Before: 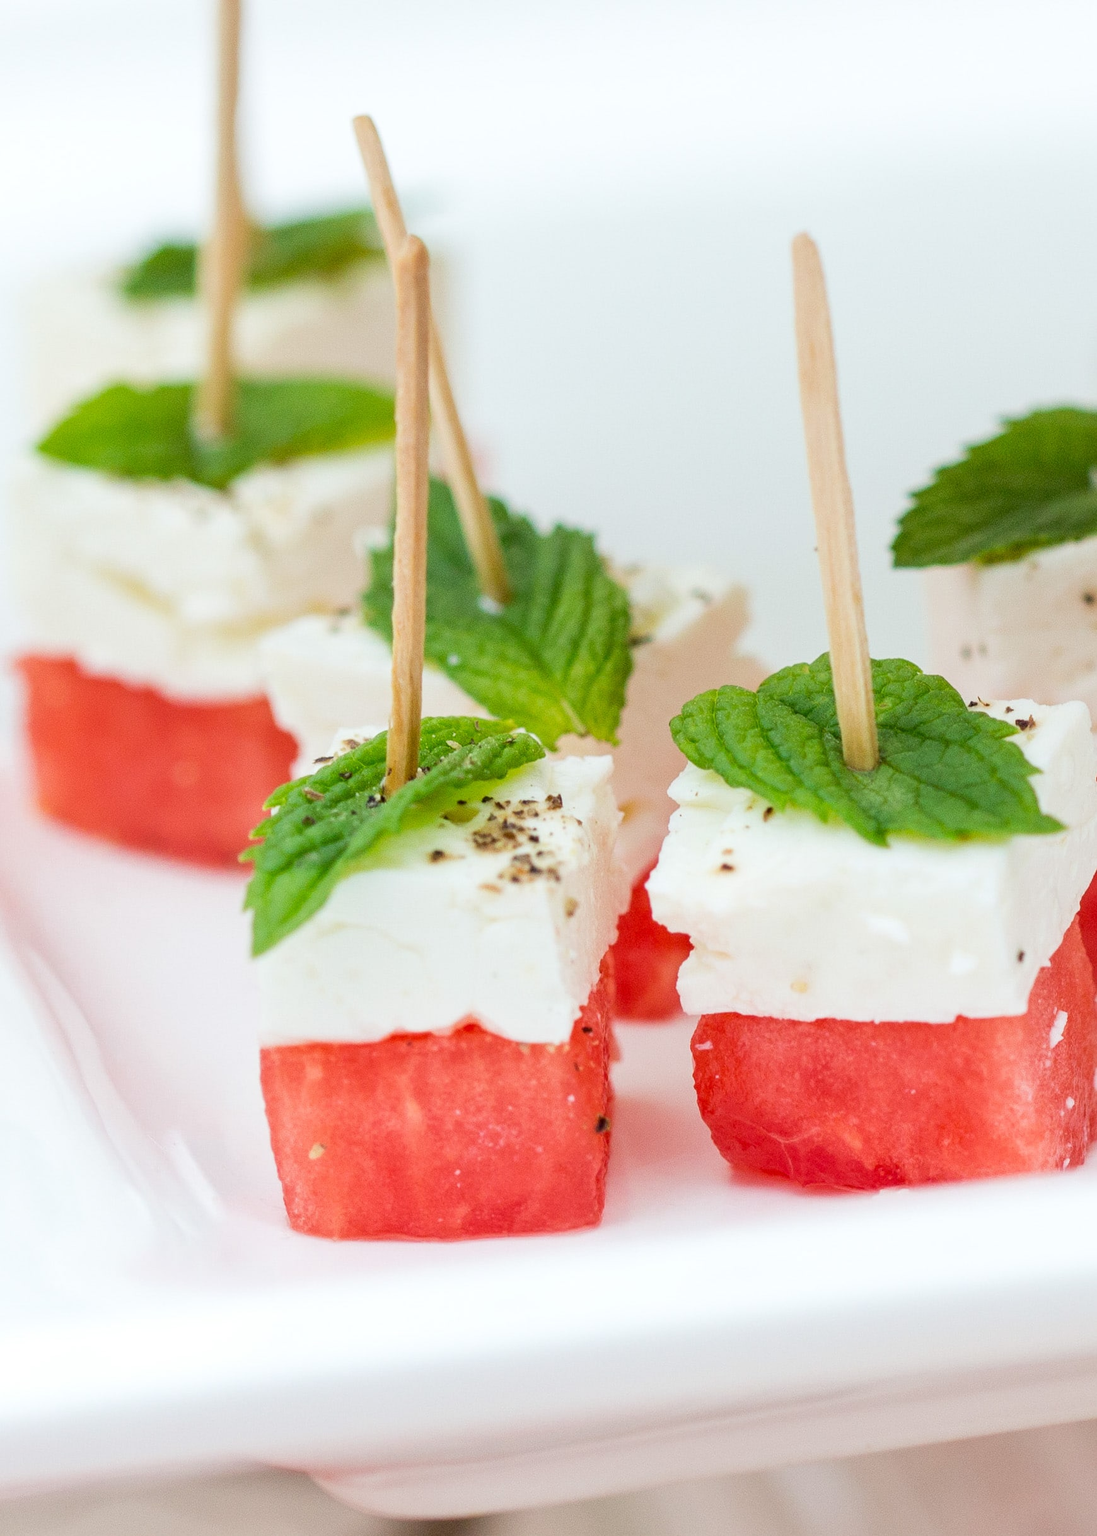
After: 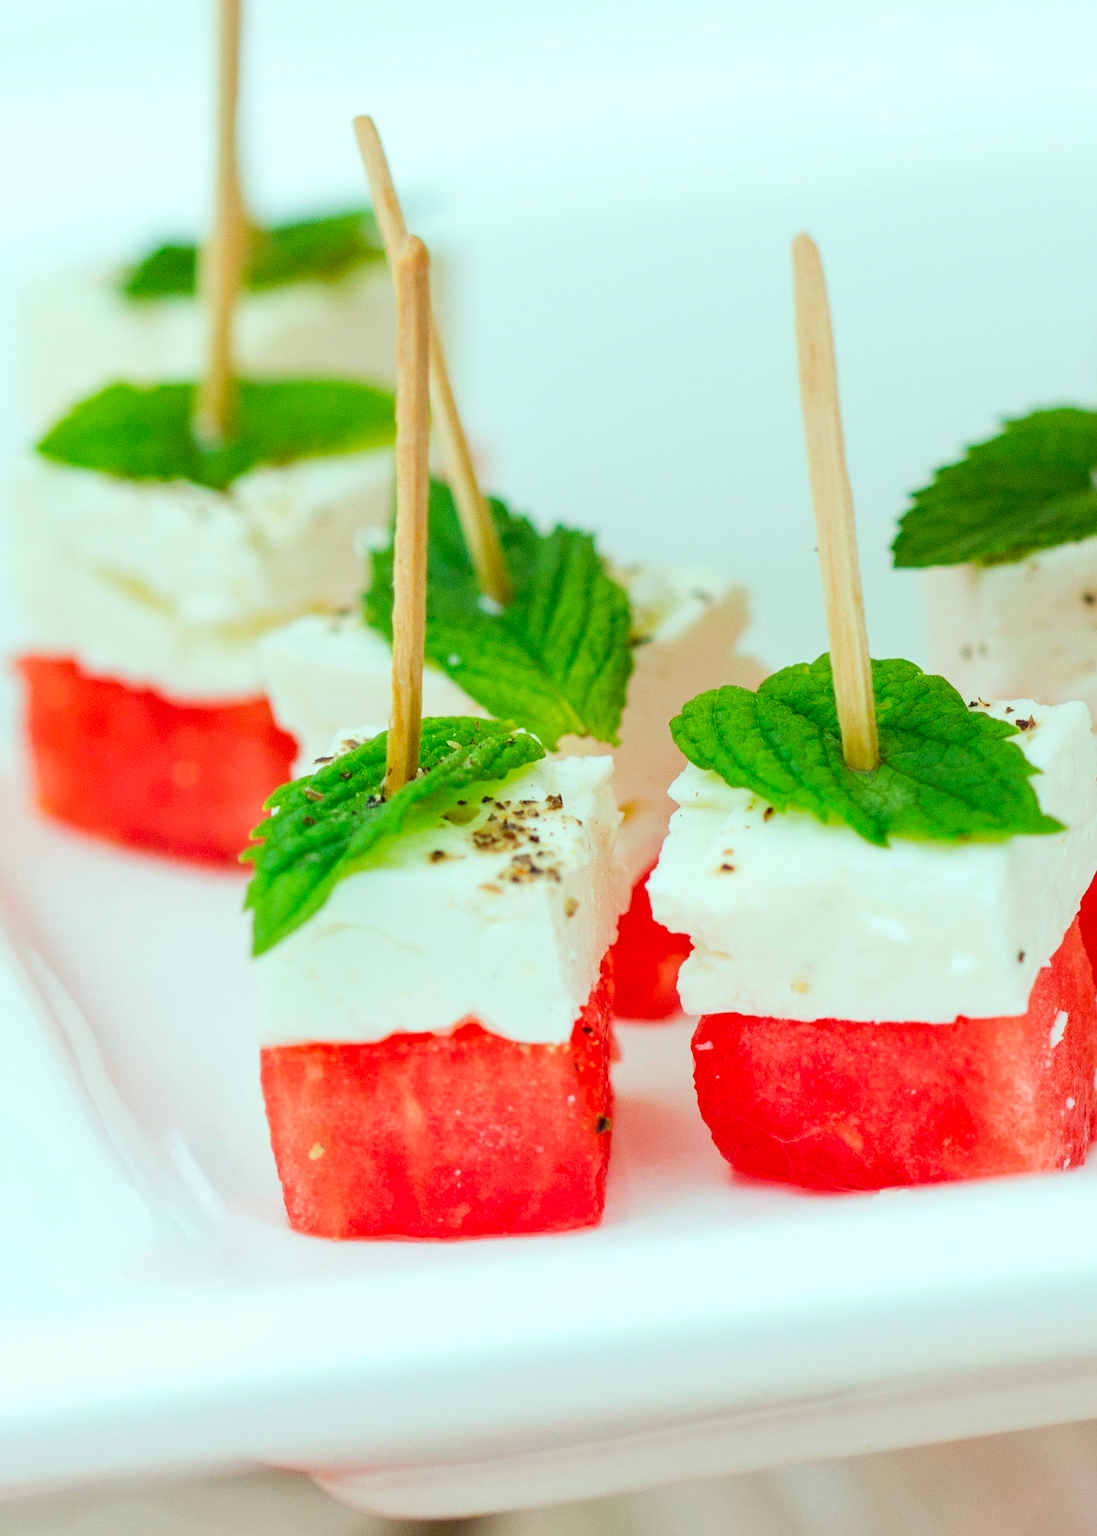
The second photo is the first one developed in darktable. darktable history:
tone equalizer: on, module defaults
color correction: highlights a* -7.33, highlights b* 1.26, shadows a* -3.55, saturation 1.4
